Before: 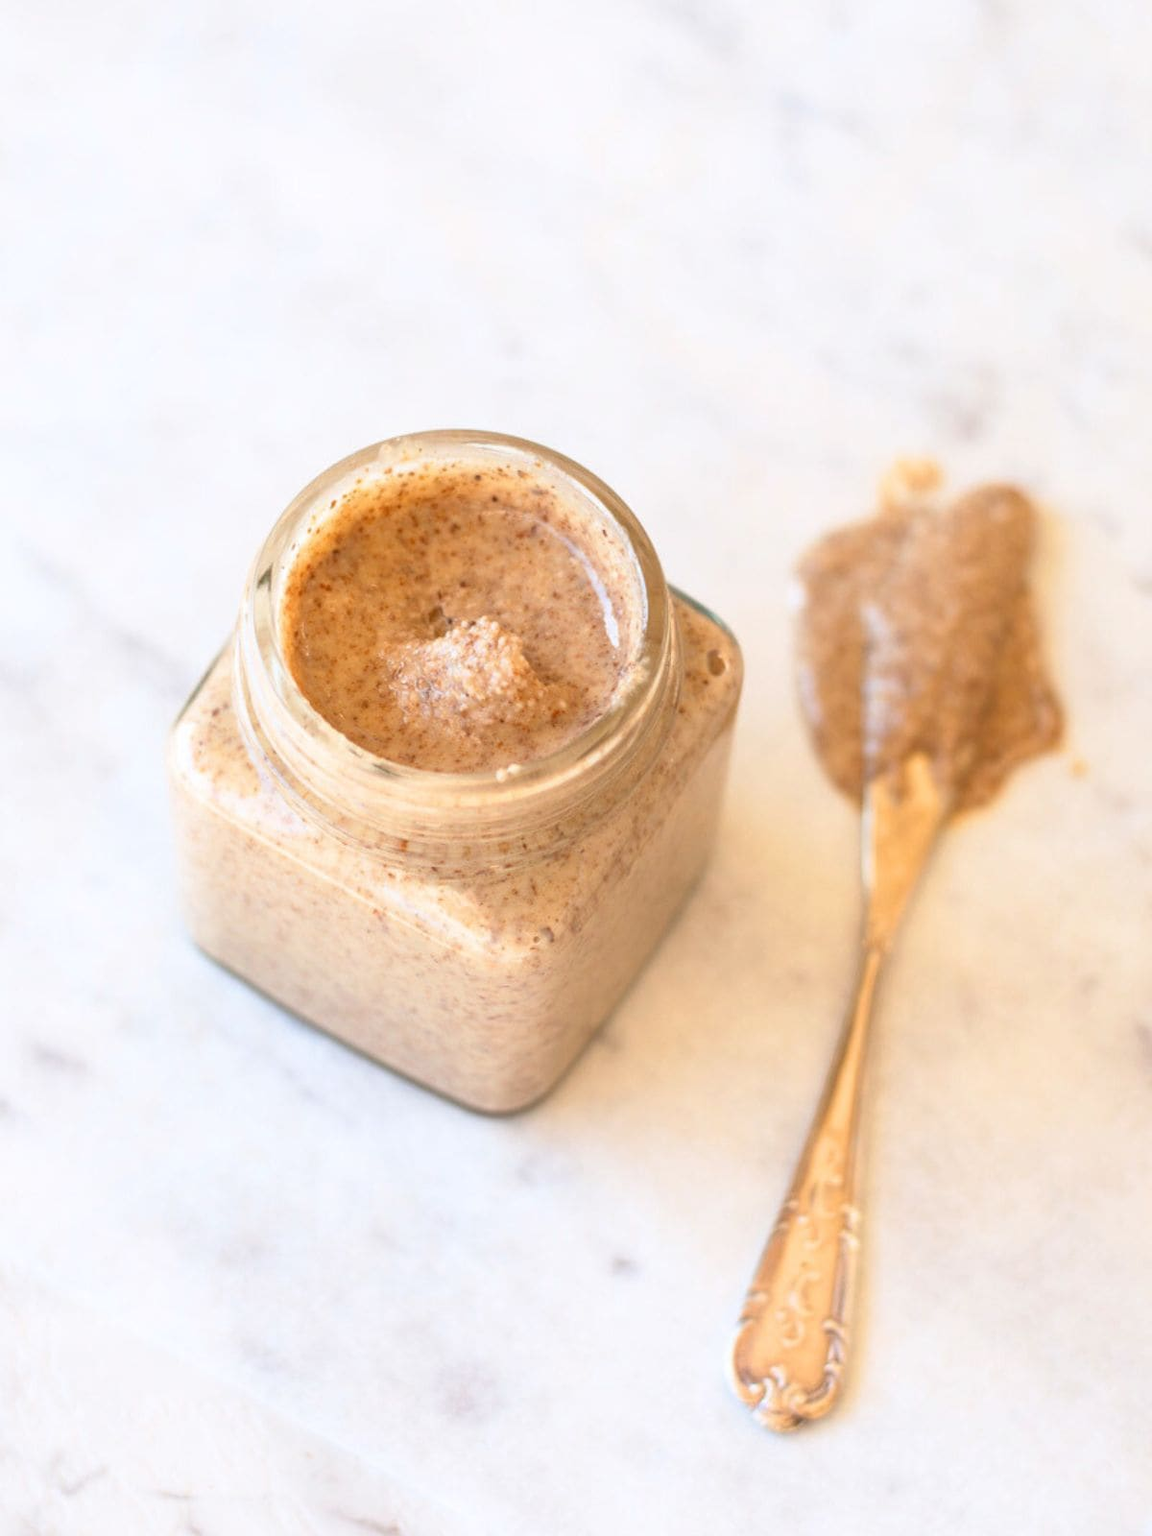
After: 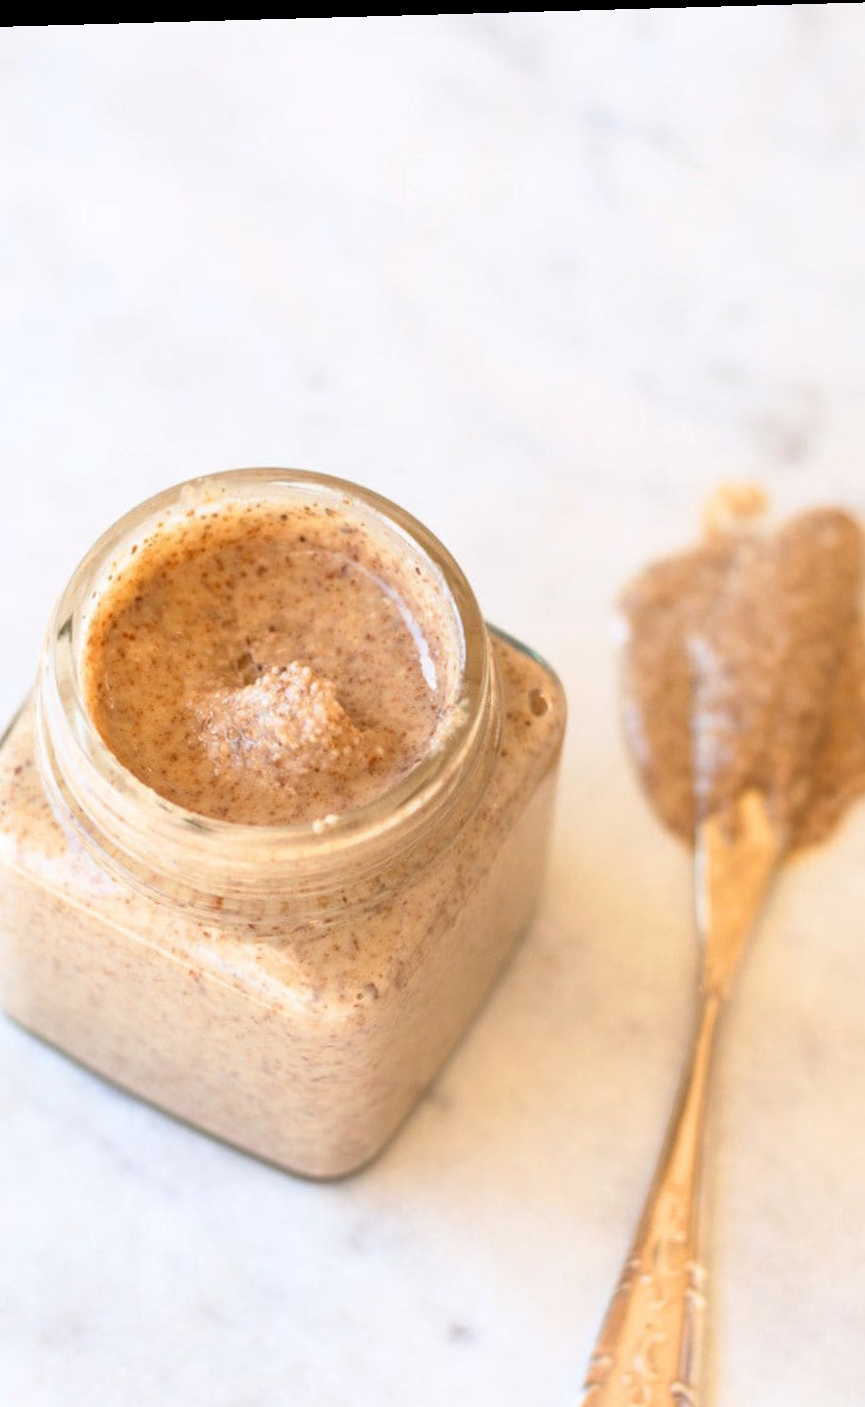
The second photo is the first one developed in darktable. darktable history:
crop: left 18.479%, right 12.2%, bottom 13.971%
rotate and perspective: rotation -1.77°, lens shift (horizontal) 0.004, automatic cropping off
